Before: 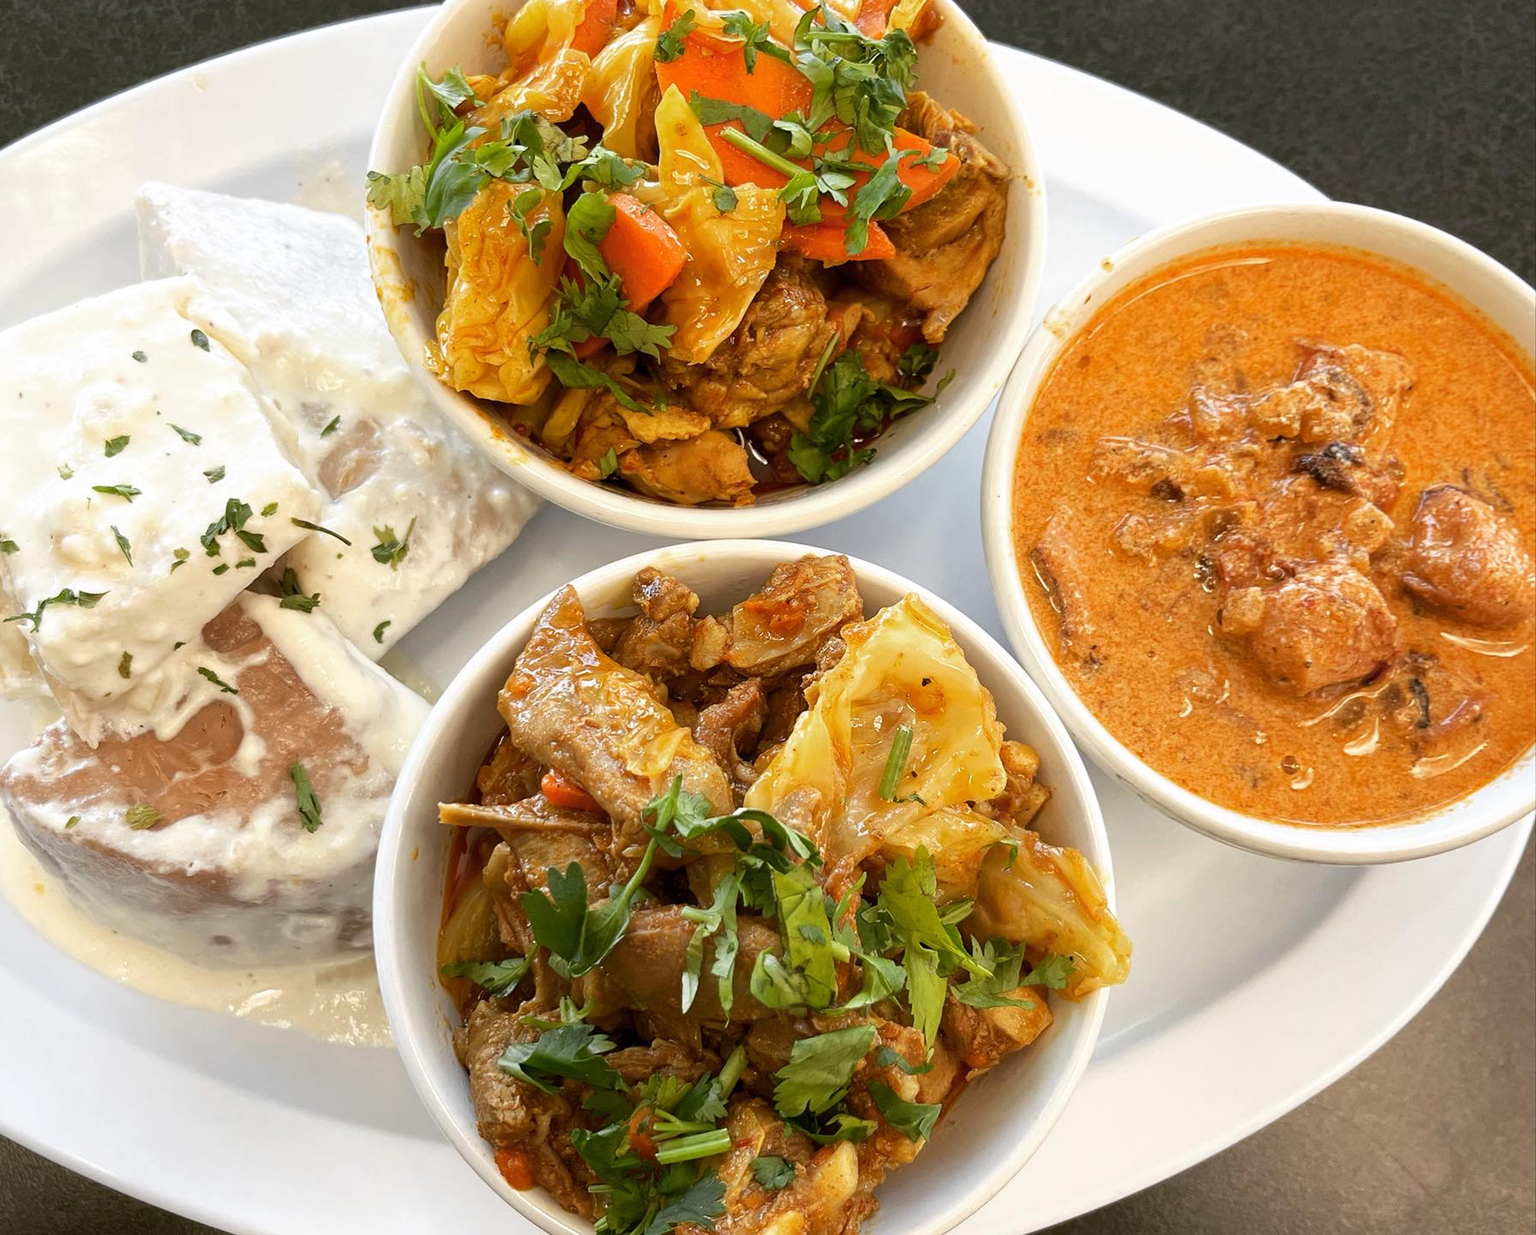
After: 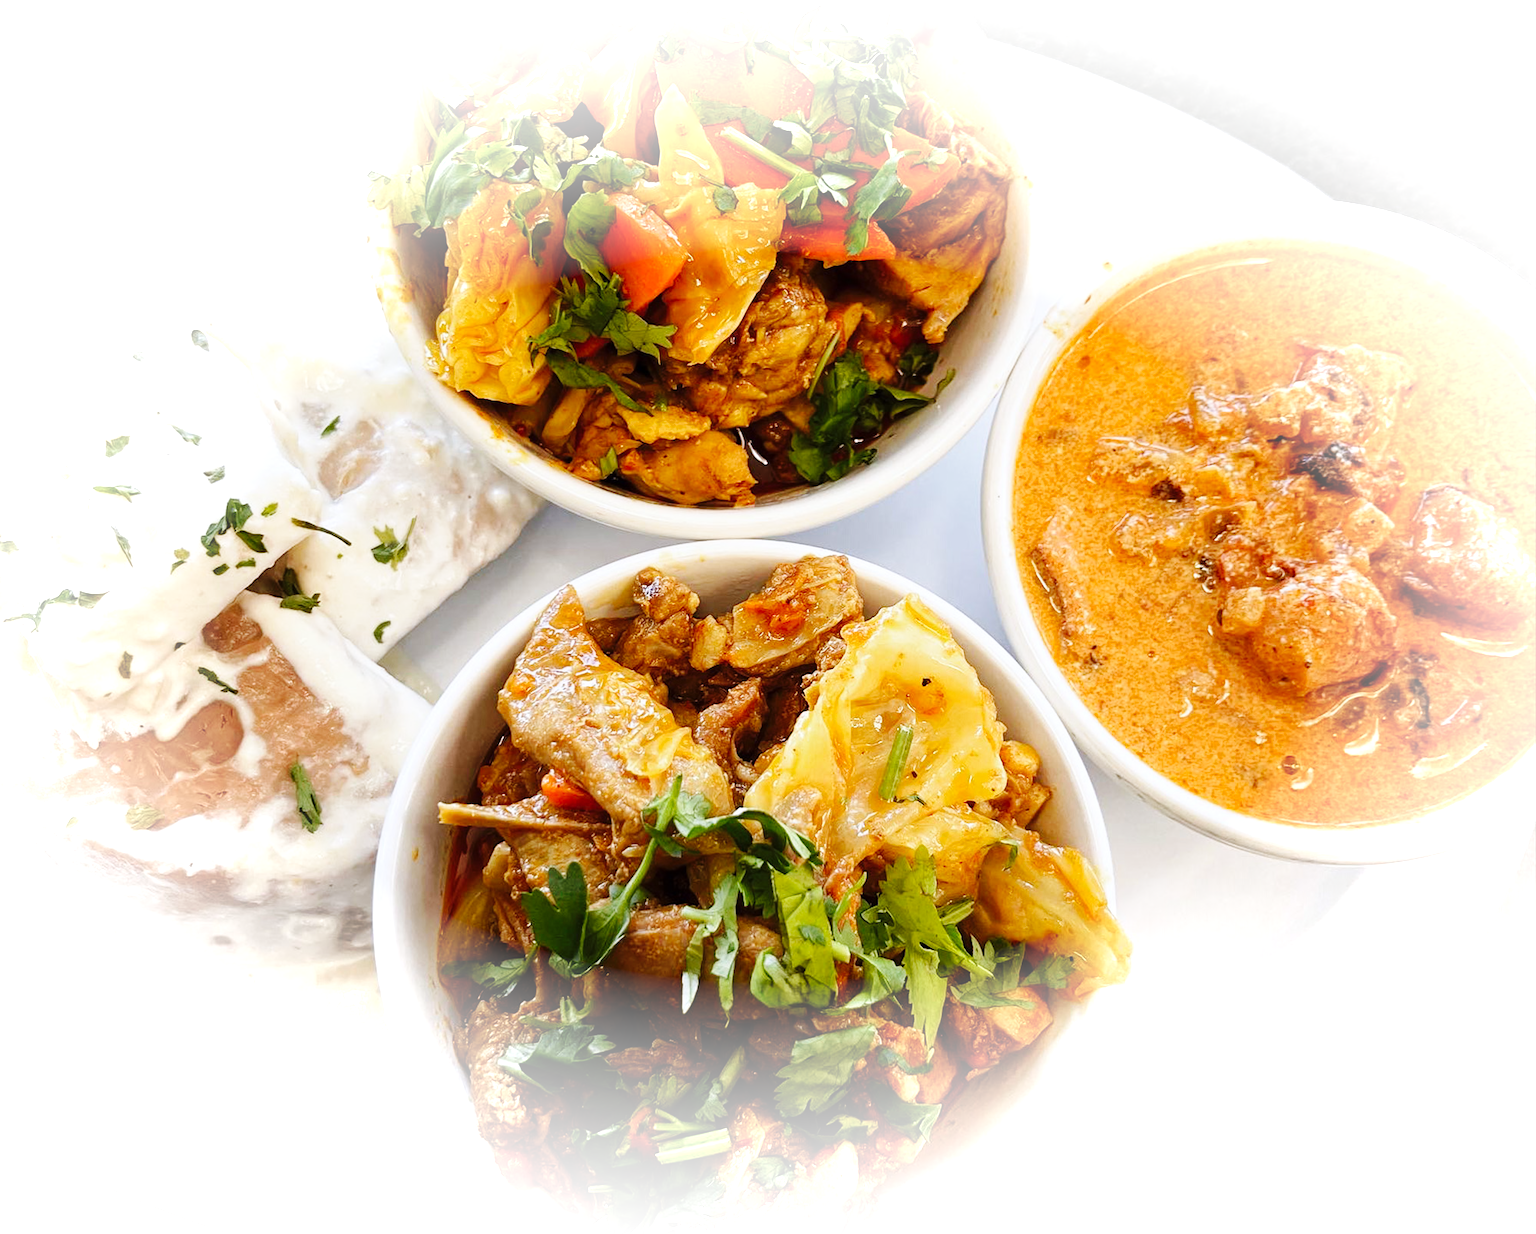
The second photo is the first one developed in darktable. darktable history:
base curve: curves: ch0 [(0, 0) (0.036, 0.025) (0.121, 0.166) (0.206, 0.329) (0.605, 0.79) (1, 1)], preserve colors none
color calibration: illuminant as shot in camera, x 0.358, y 0.373, temperature 4628.91 K
vignetting: fall-off start 71.16%, brightness 0.993, saturation -0.493, width/height ratio 1.333
